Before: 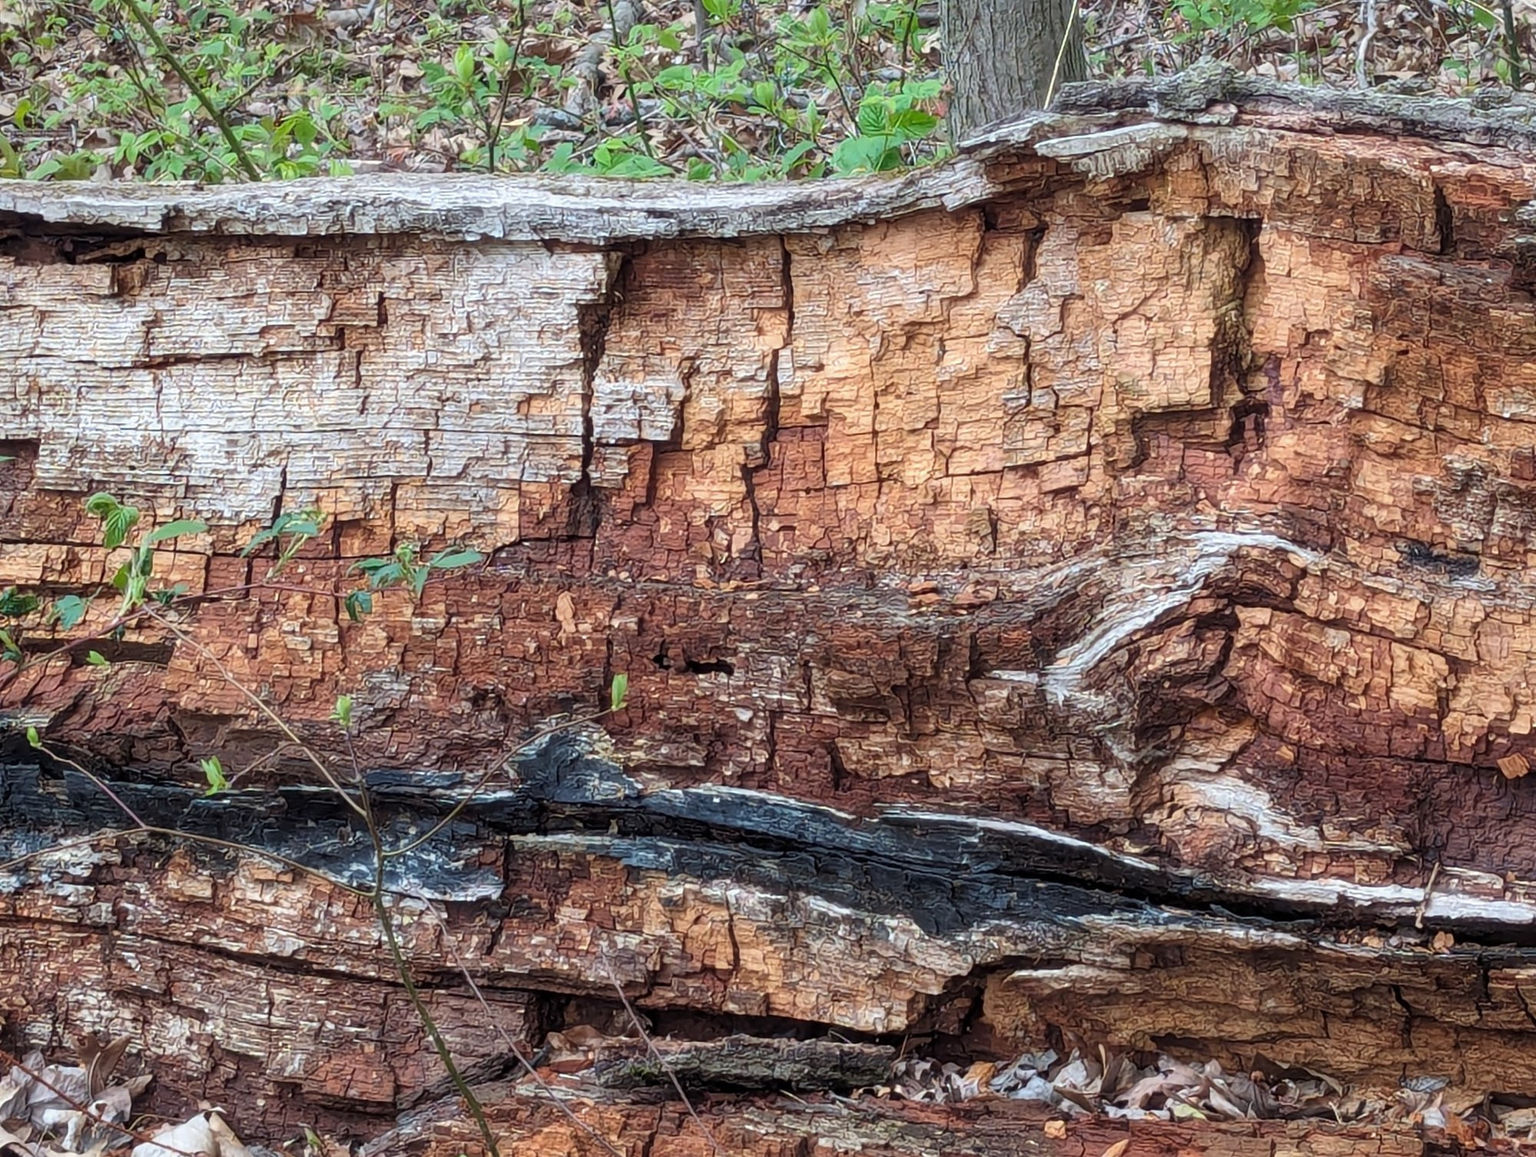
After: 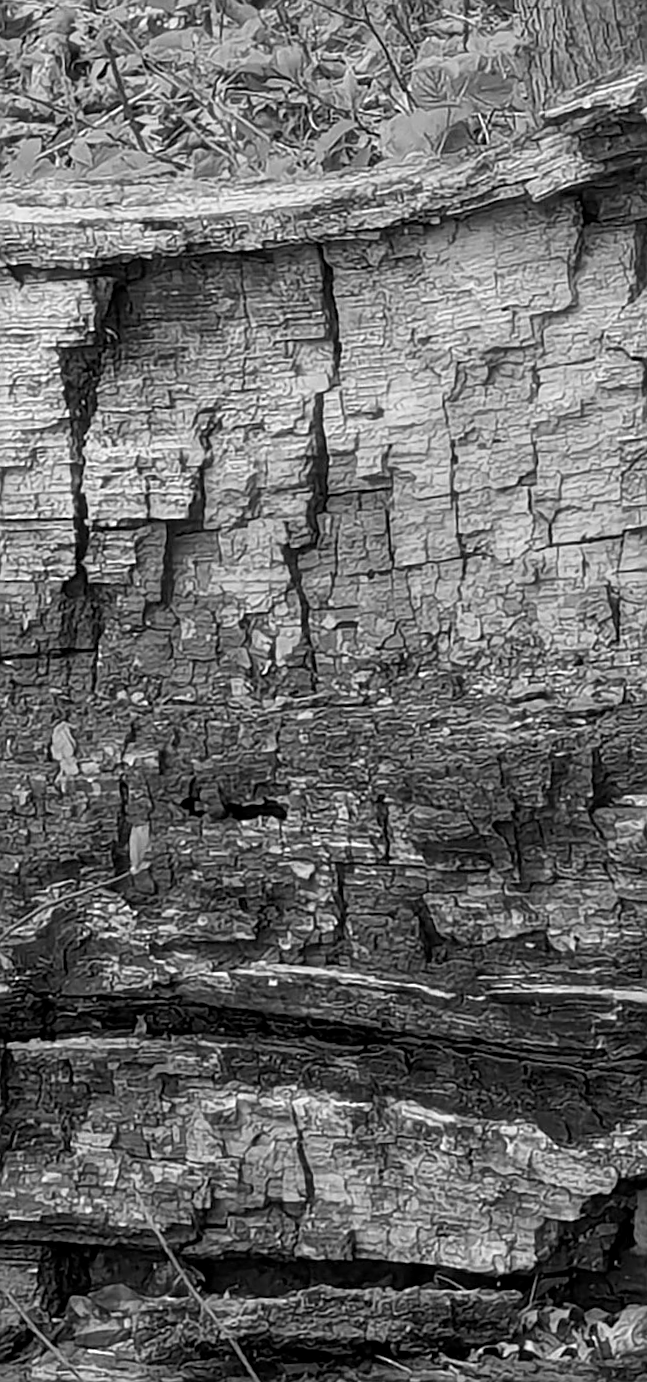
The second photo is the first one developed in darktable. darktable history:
rotate and perspective: rotation -3°, crop left 0.031, crop right 0.968, crop top 0.07, crop bottom 0.93
sharpen: on, module defaults
exposure: black level correction 0.001, exposure -0.2 EV, compensate highlight preservation false
crop: left 33.36%, right 33.36%
monochrome: size 1
